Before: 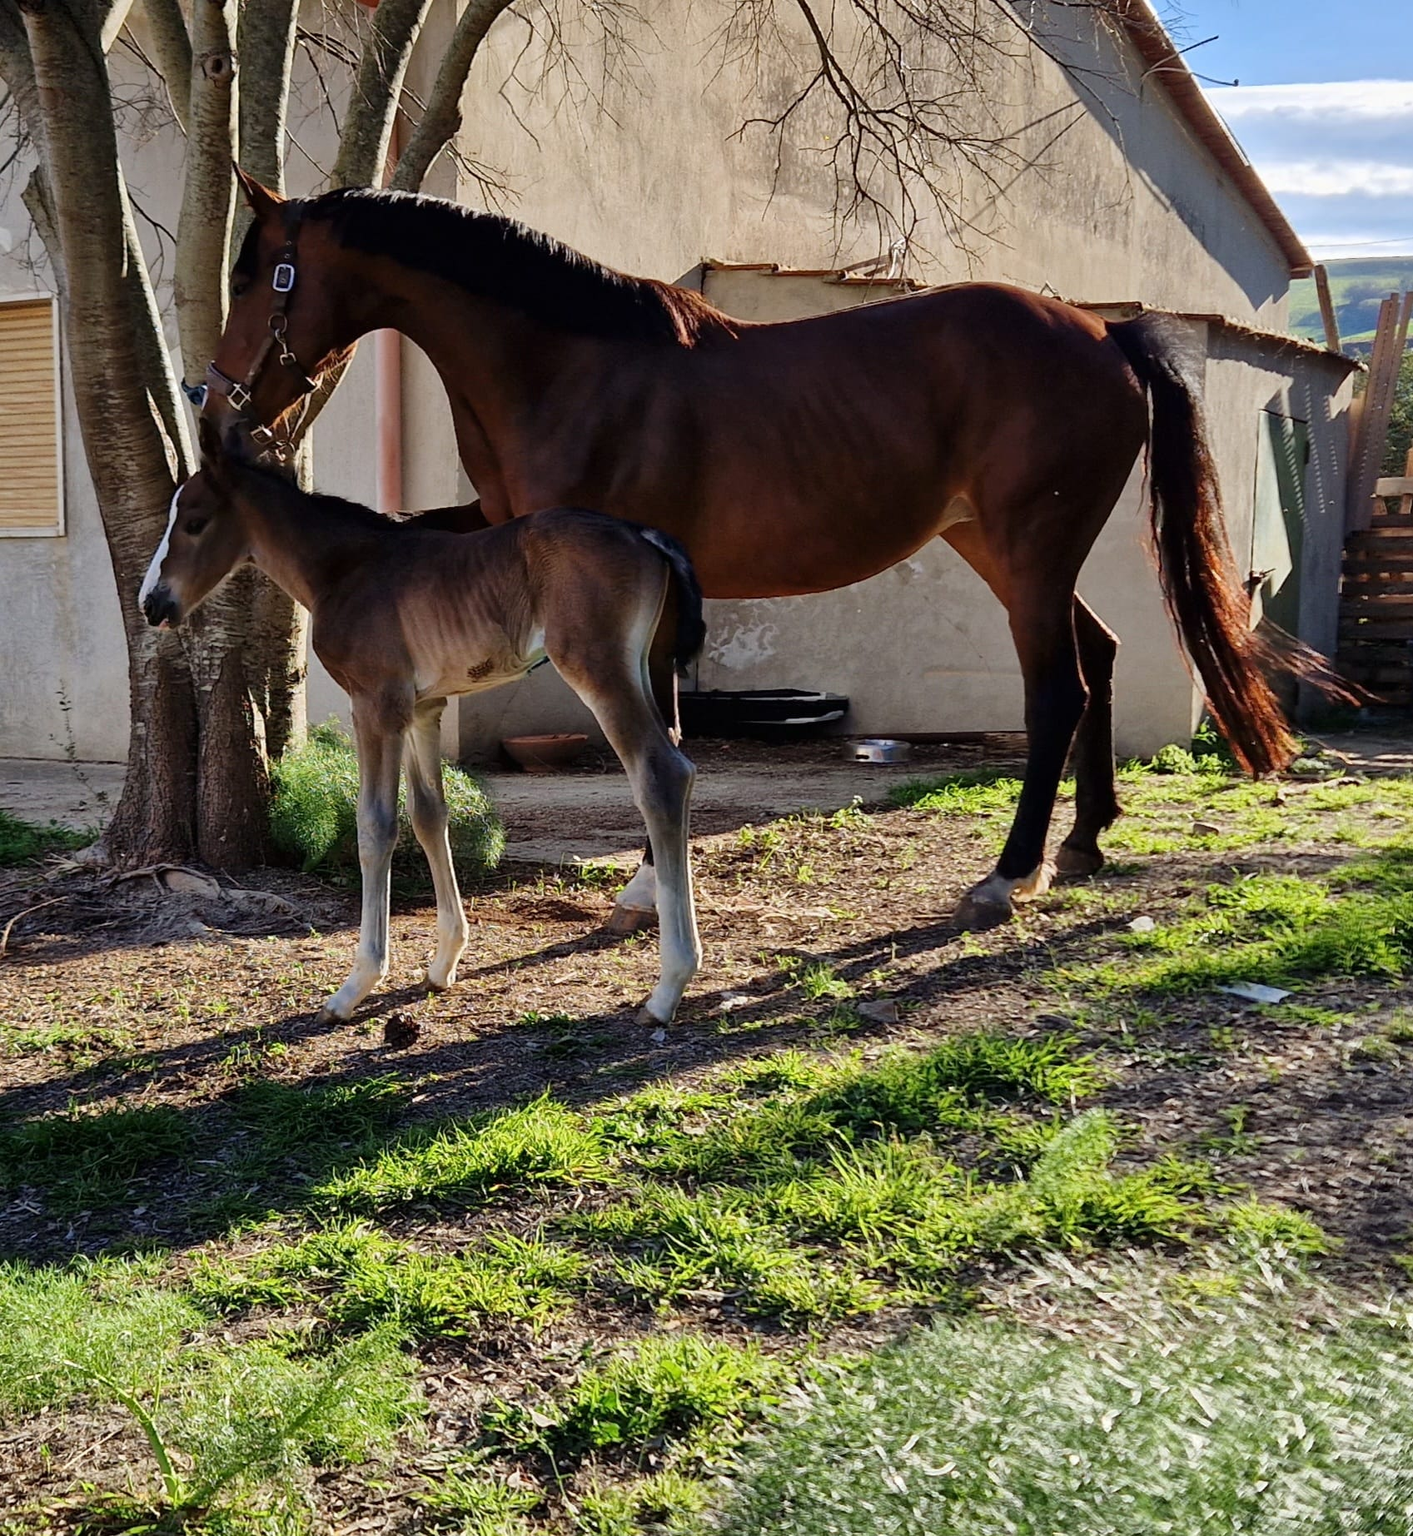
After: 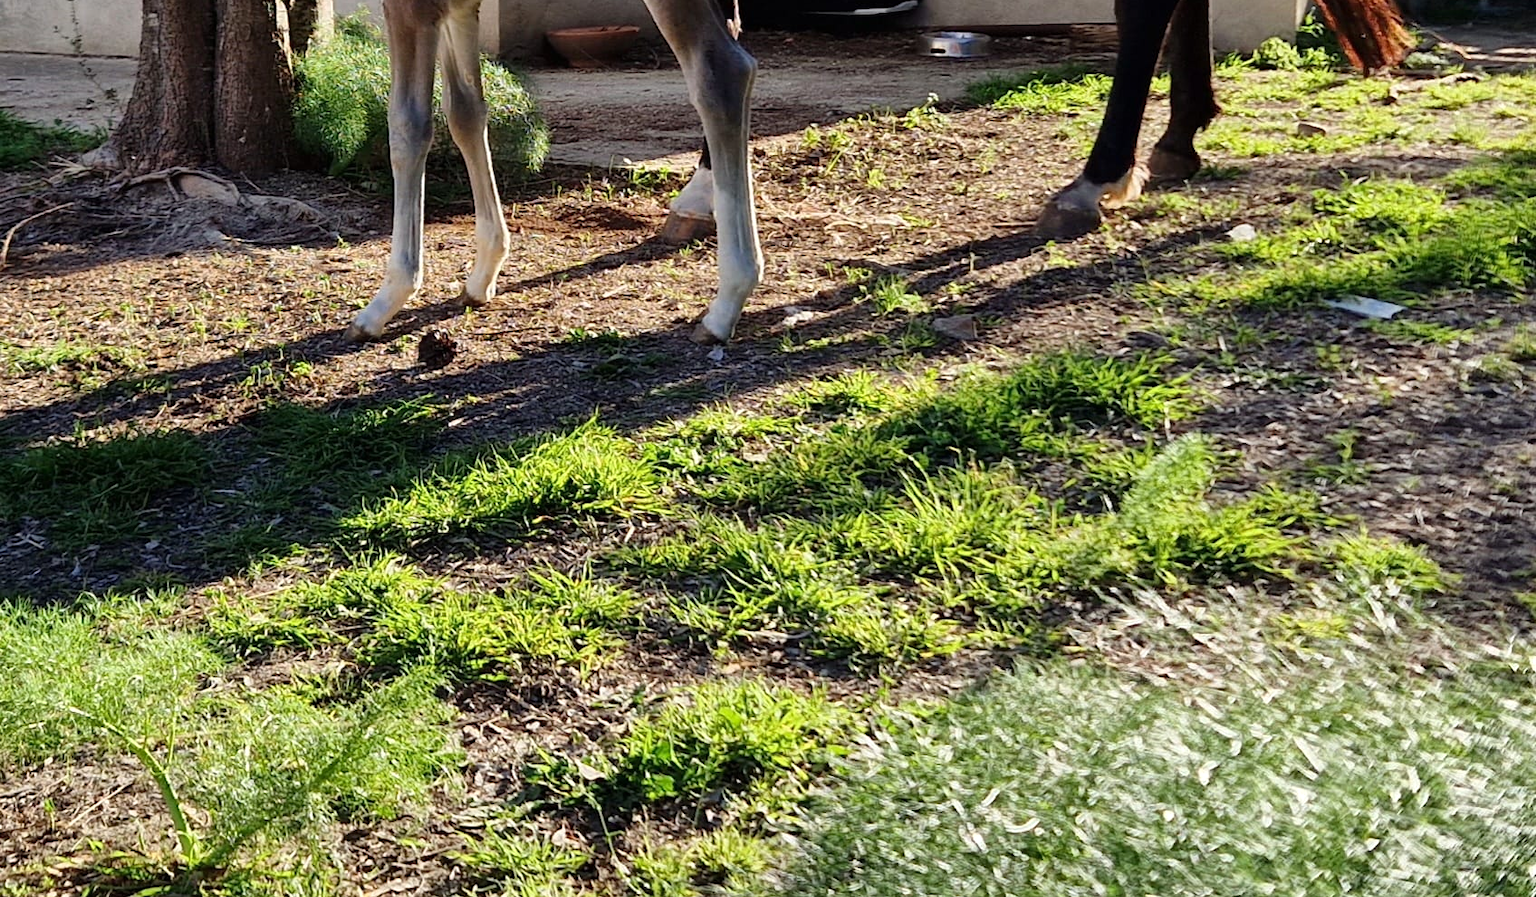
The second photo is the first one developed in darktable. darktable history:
crop and rotate: top 46.237%
levels: levels [0, 0.476, 0.951]
